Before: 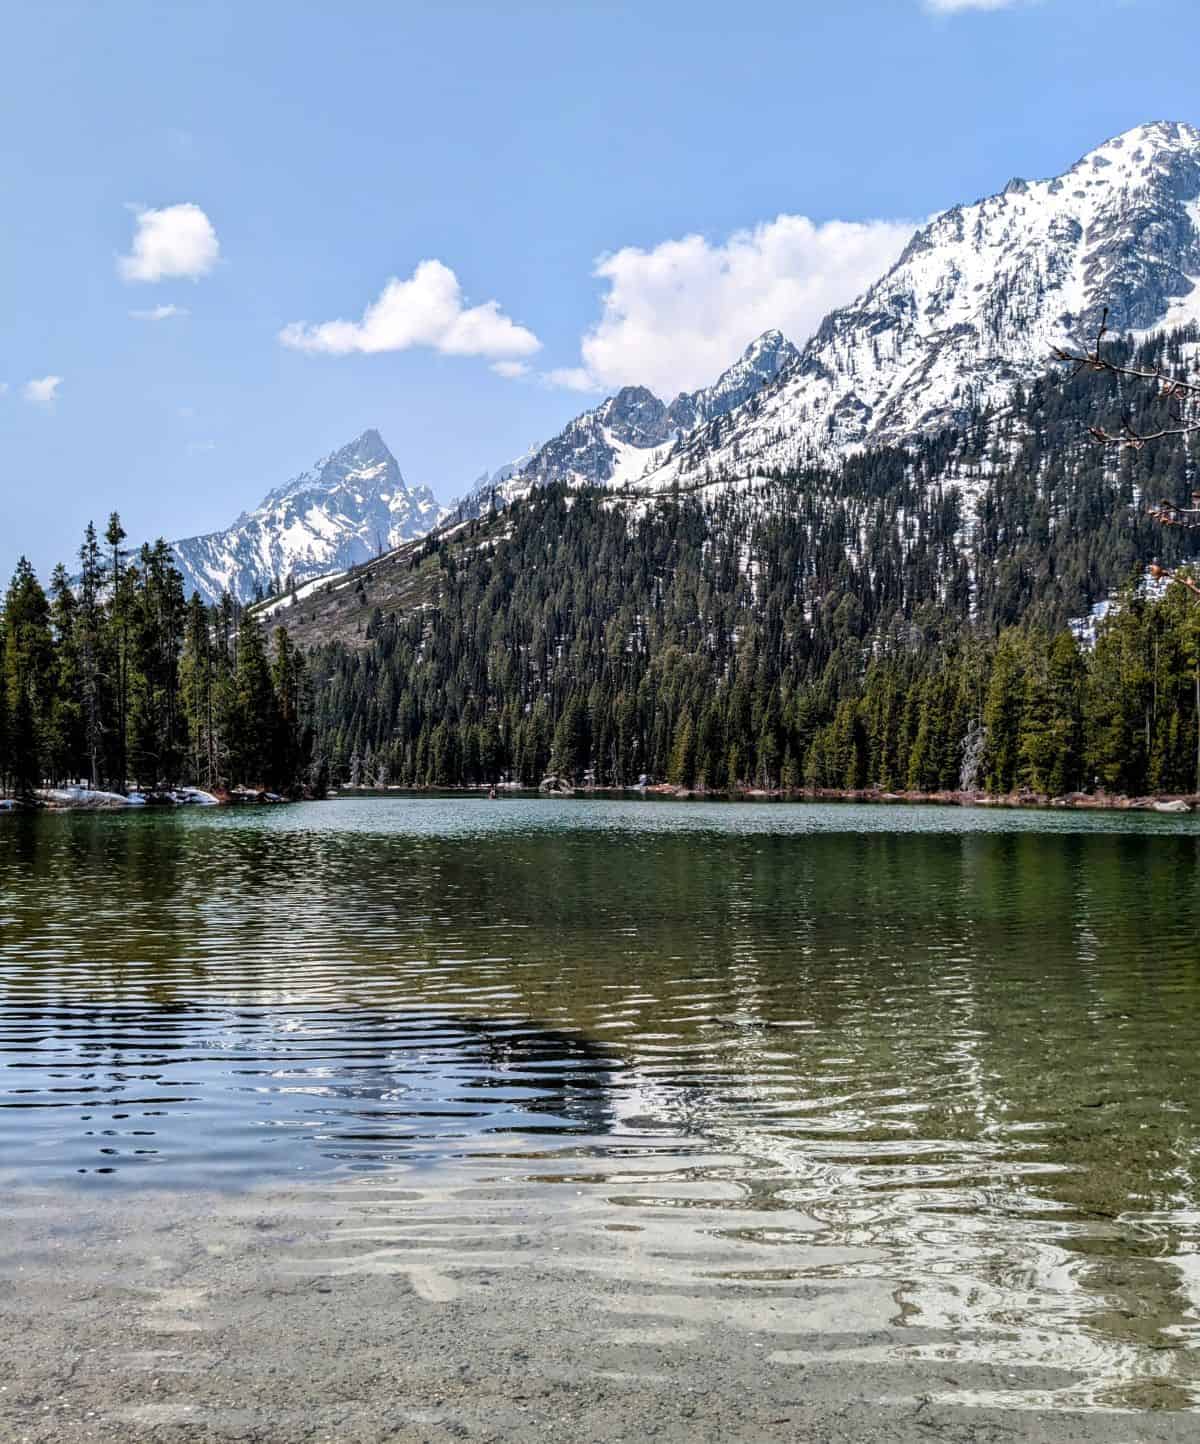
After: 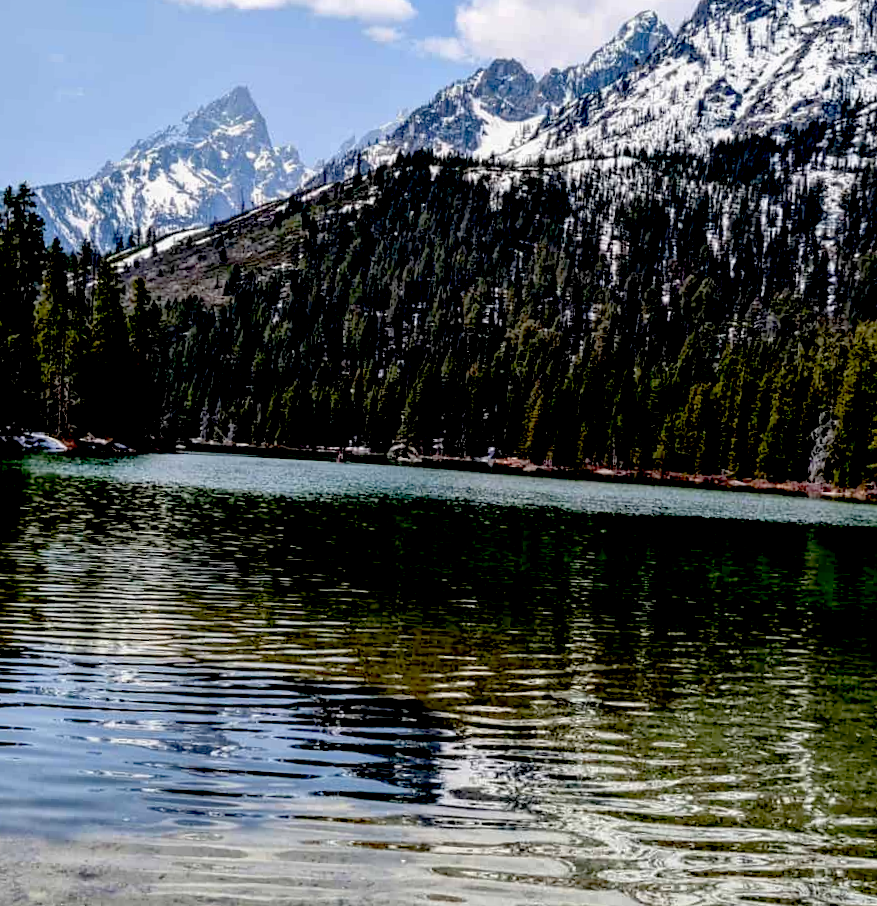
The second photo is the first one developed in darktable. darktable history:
exposure: black level correction 0.056, exposure -0.038 EV, compensate highlight preservation false
crop and rotate: angle -3.41°, left 9.718%, top 21.006%, right 12.017%, bottom 11.854%
shadows and highlights: shadows 25.79, highlights -26.46
